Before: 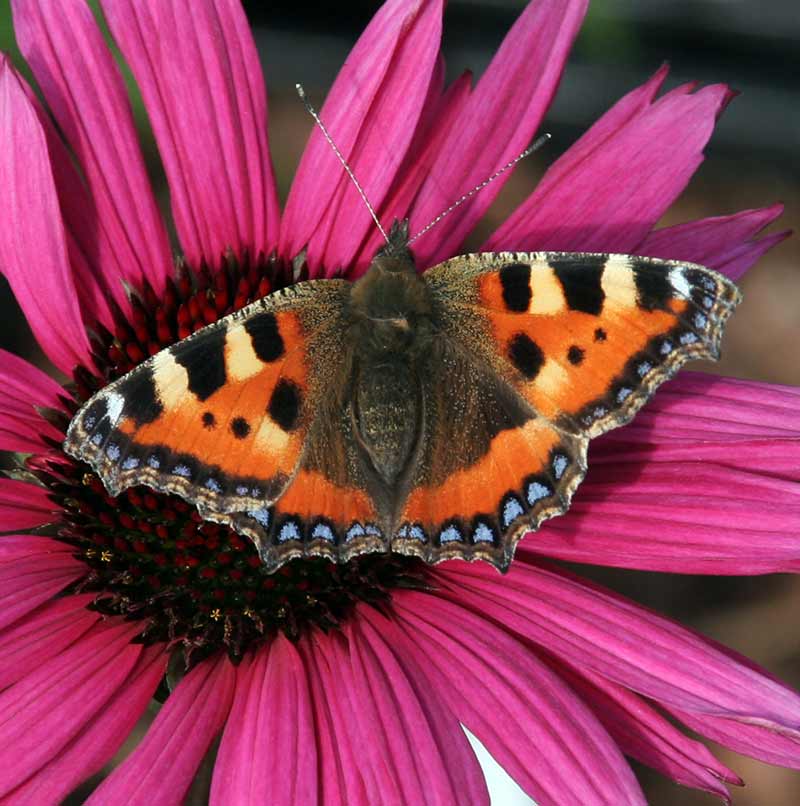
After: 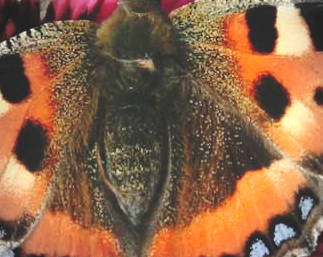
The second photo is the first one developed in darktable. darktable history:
exposure: black level correction 0, exposure 0.7 EV, compensate exposure bias true, compensate highlight preservation false
crop: left 31.751%, top 32.172%, right 27.8%, bottom 35.83%
base curve: curves: ch0 [(0, 0.024) (0.055, 0.065) (0.121, 0.166) (0.236, 0.319) (0.693, 0.726) (1, 1)], preserve colors none
vignetting: fall-off start 71.74%
